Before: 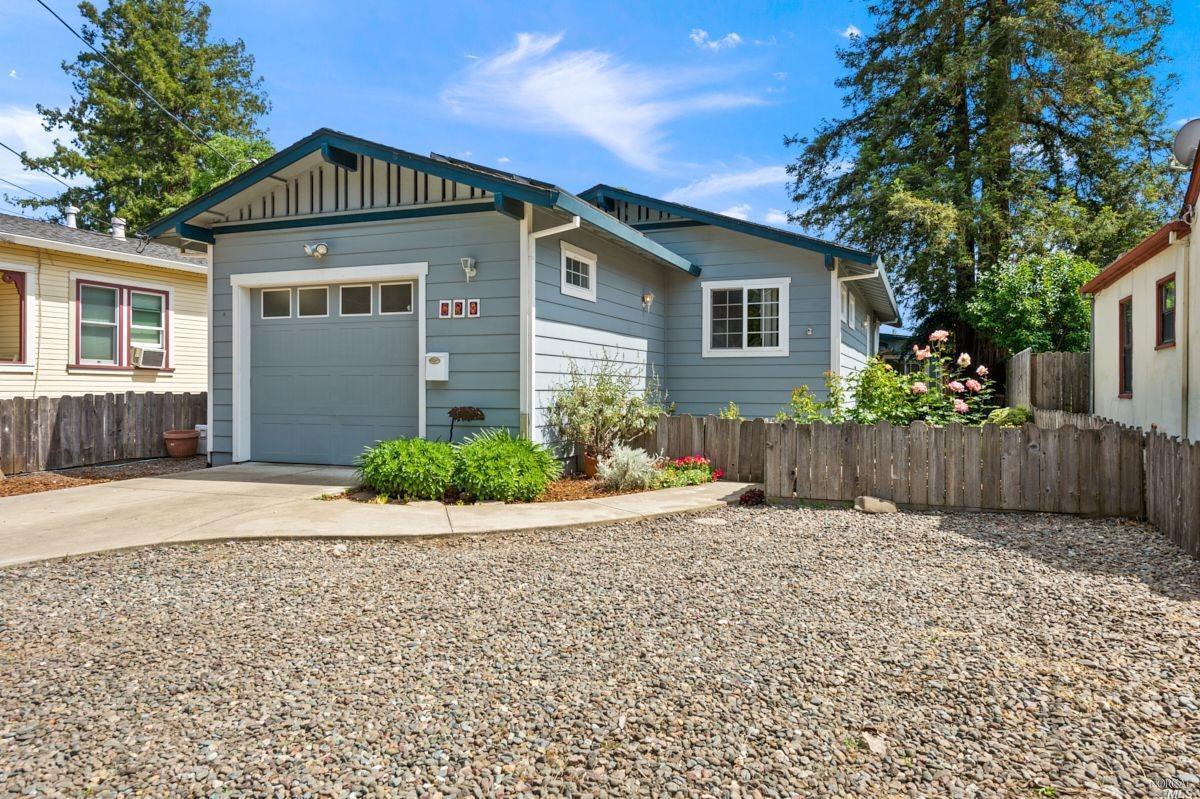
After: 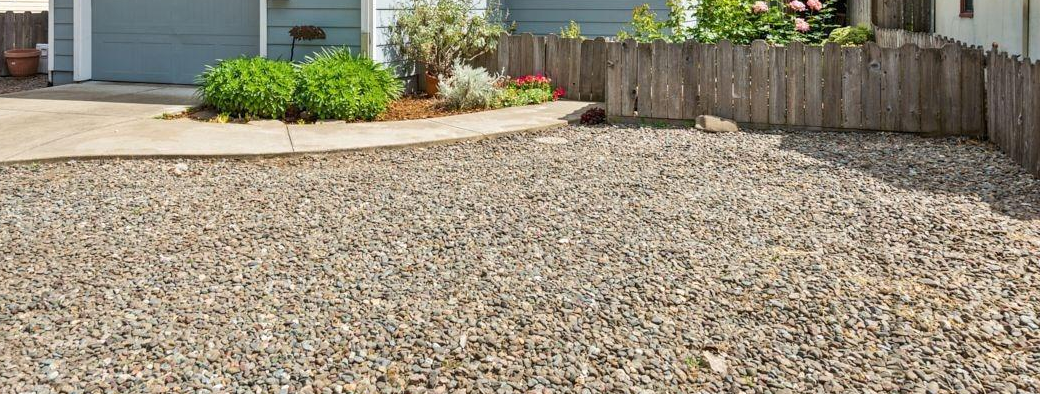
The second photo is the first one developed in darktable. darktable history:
crop and rotate: left 13.25%, top 47.808%, bottom 2.84%
tone curve: curves: ch0 [(0, 0) (0.003, 0.003) (0.011, 0.011) (0.025, 0.025) (0.044, 0.044) (0.069, 0.068) (0.1, 0.098) (0.136, 0.134) (0.177, 0.175) (0.224, 0.221) (0.277, 0.273) (0.335, 0.33) (0.399, 0.393) (0.468, 0.461) (0.543, 0.546) (0.623, 0.625) (0.709, 0.711) (0.801, 0.802) (0.898, 0.898) (1, 1)], color space Lab, independent channels, preserve colors none
